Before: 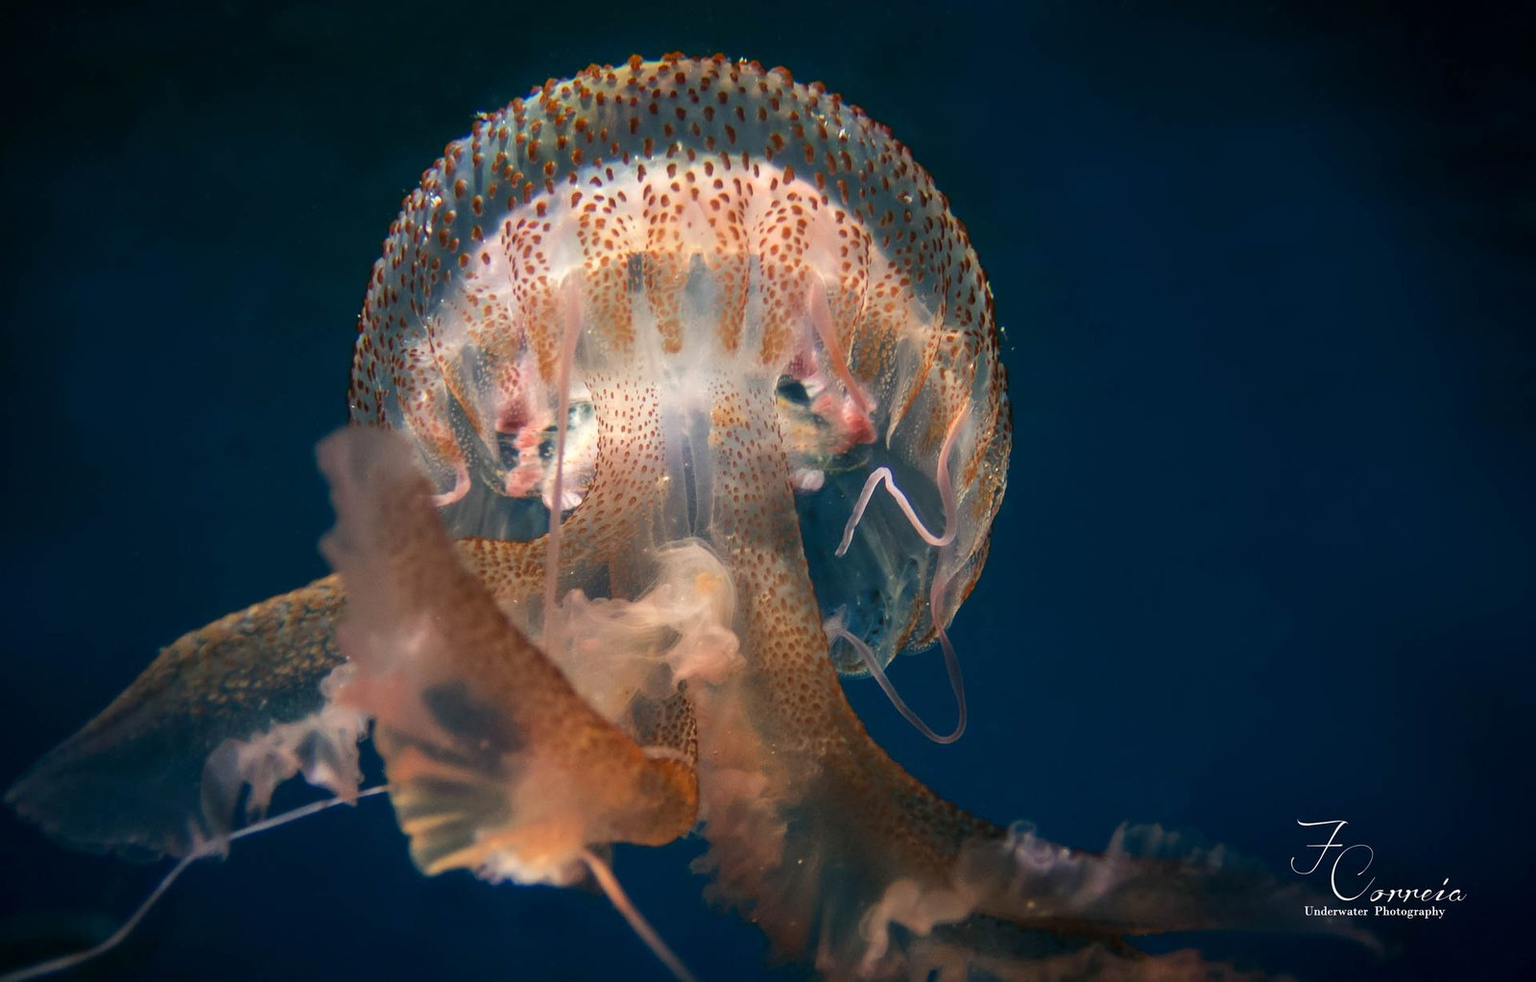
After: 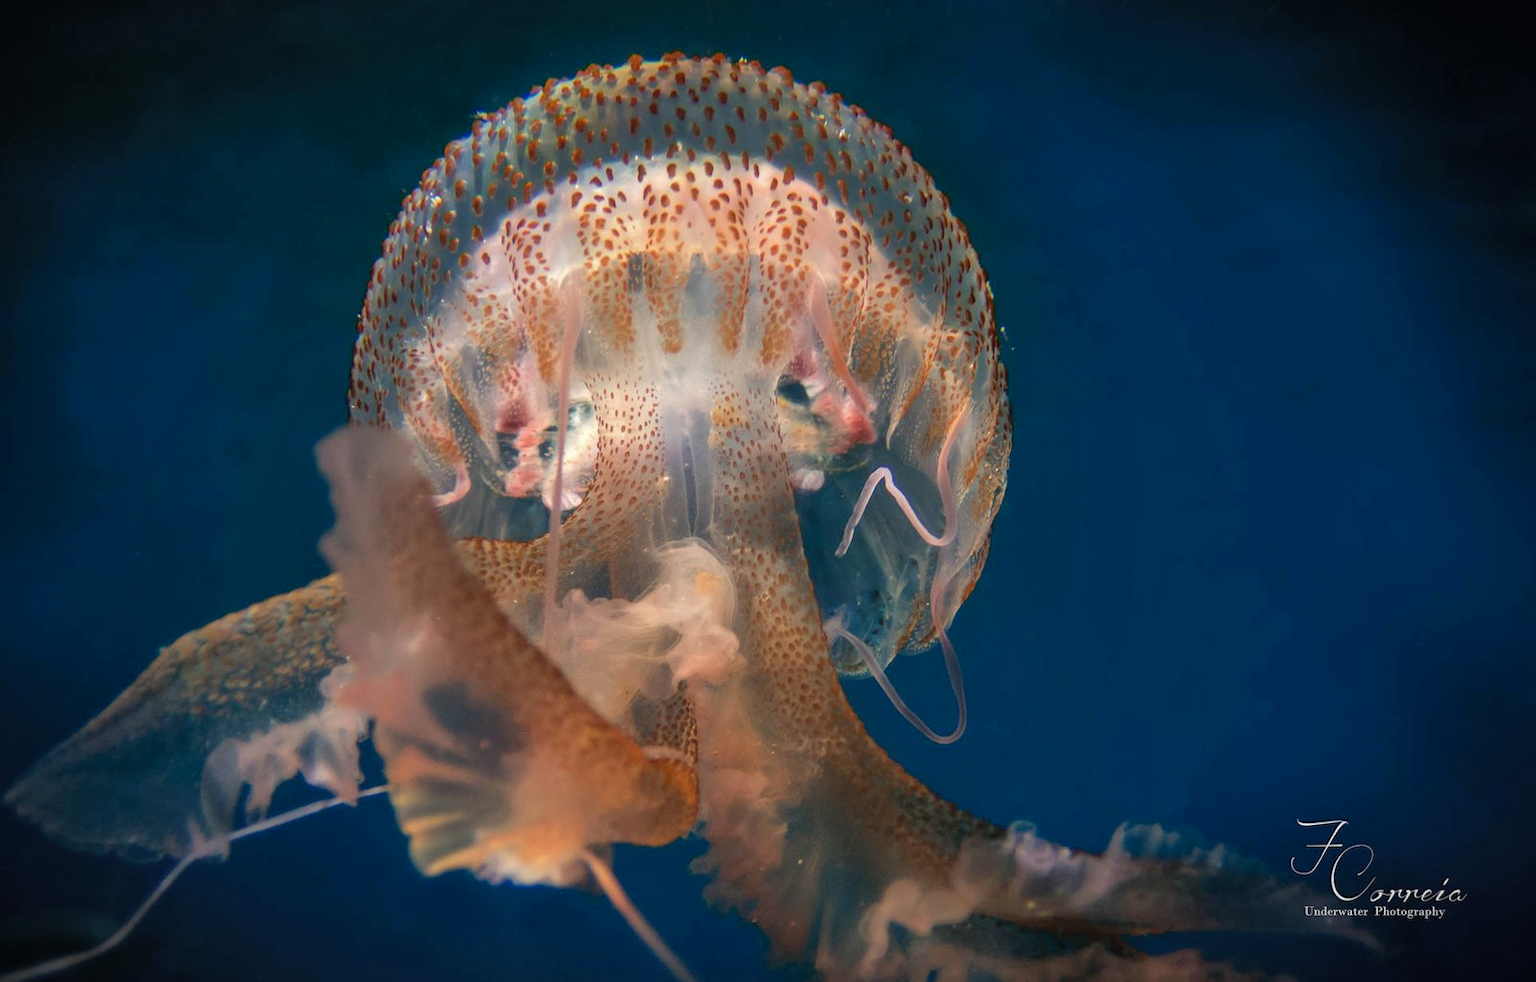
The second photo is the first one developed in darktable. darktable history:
vignetting: fall-off start 87%, automatic ratio true
shadows and highlights: on, module defaults
